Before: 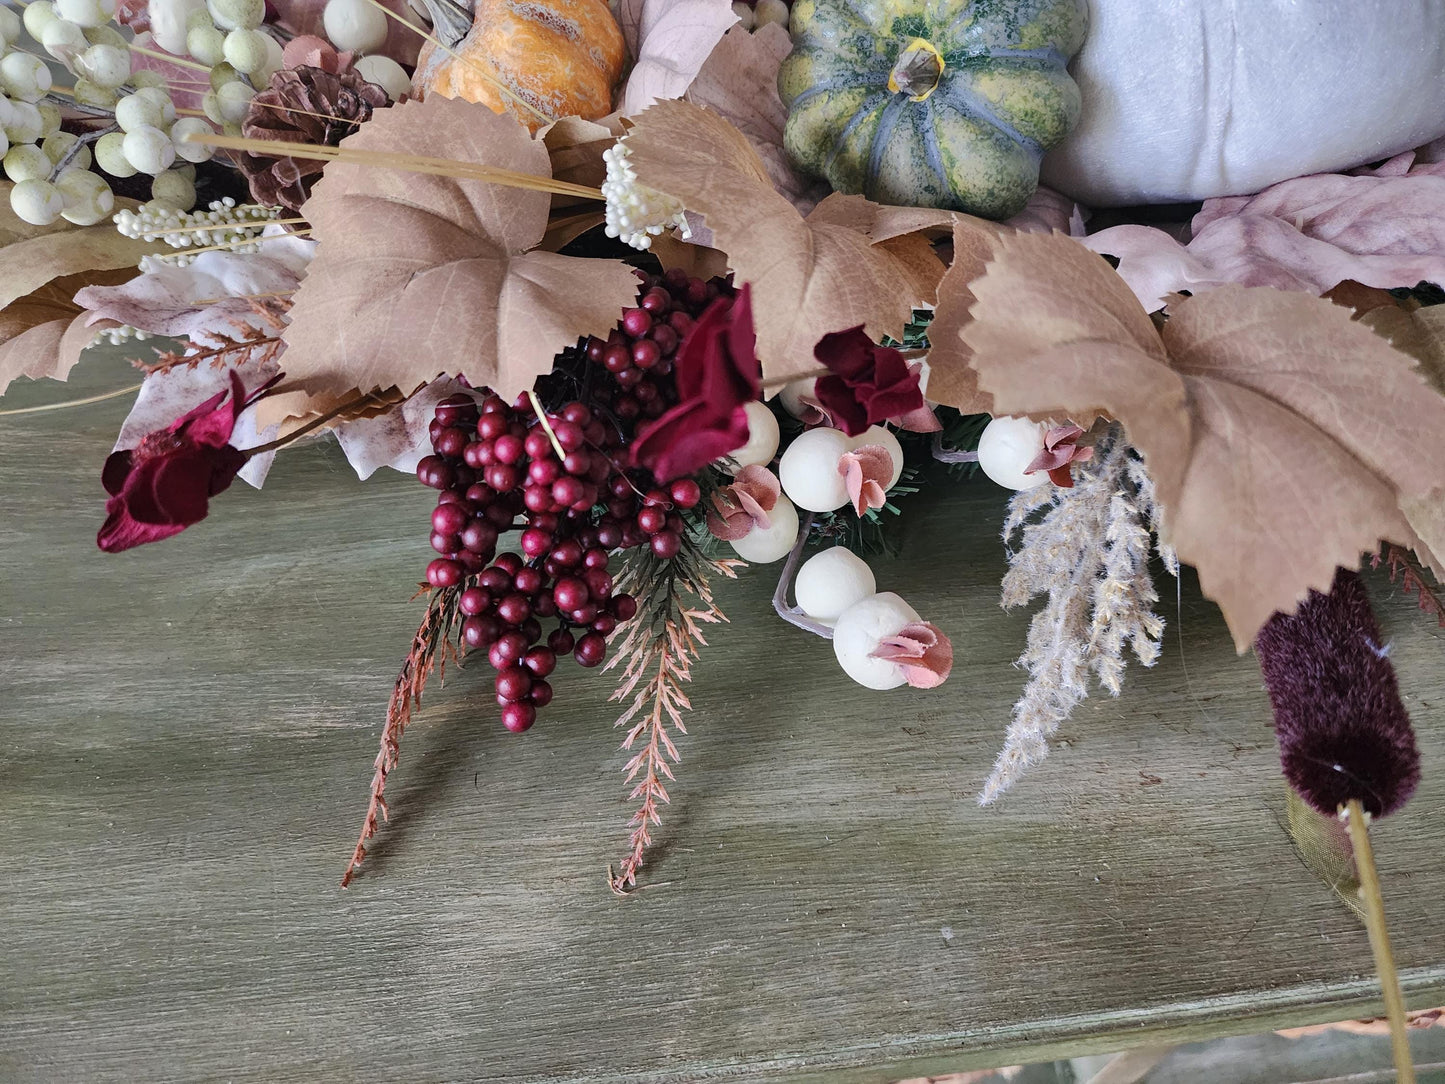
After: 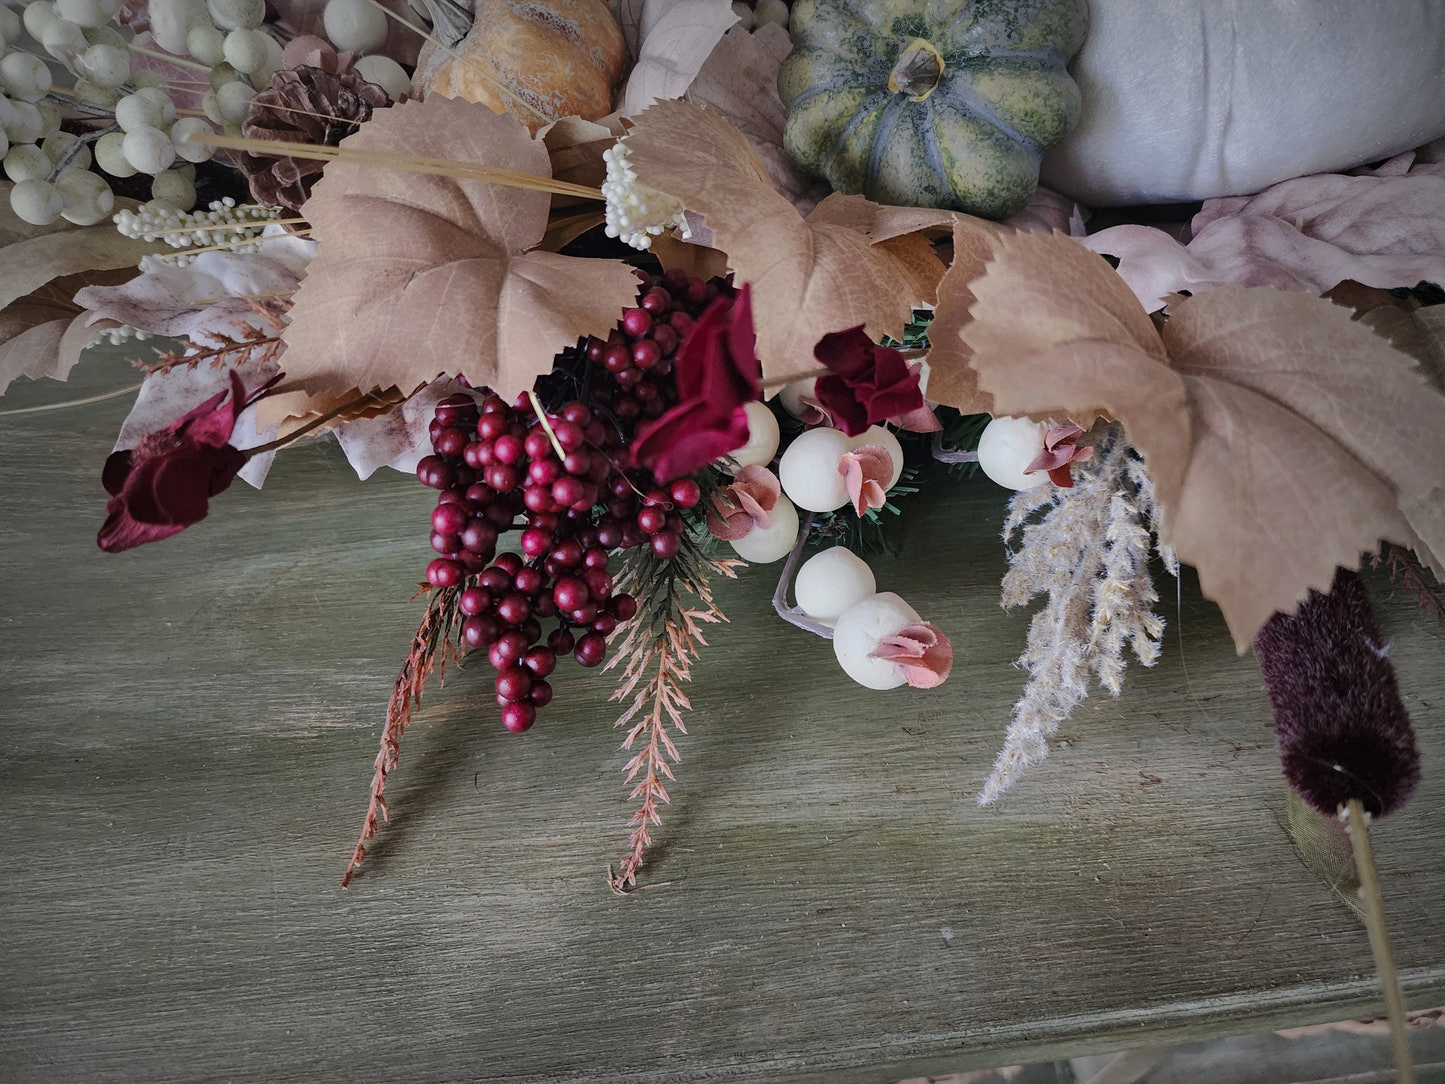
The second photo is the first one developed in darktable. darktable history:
vignetting: fall-off start 53.57%, automatic ratio true, width/height ratio 1.312, shape 0.231
shadows and highlights: radius 122.16, shadows 21.32, white point adjustment -9.62, highlights -13.36, soften with gaussian
